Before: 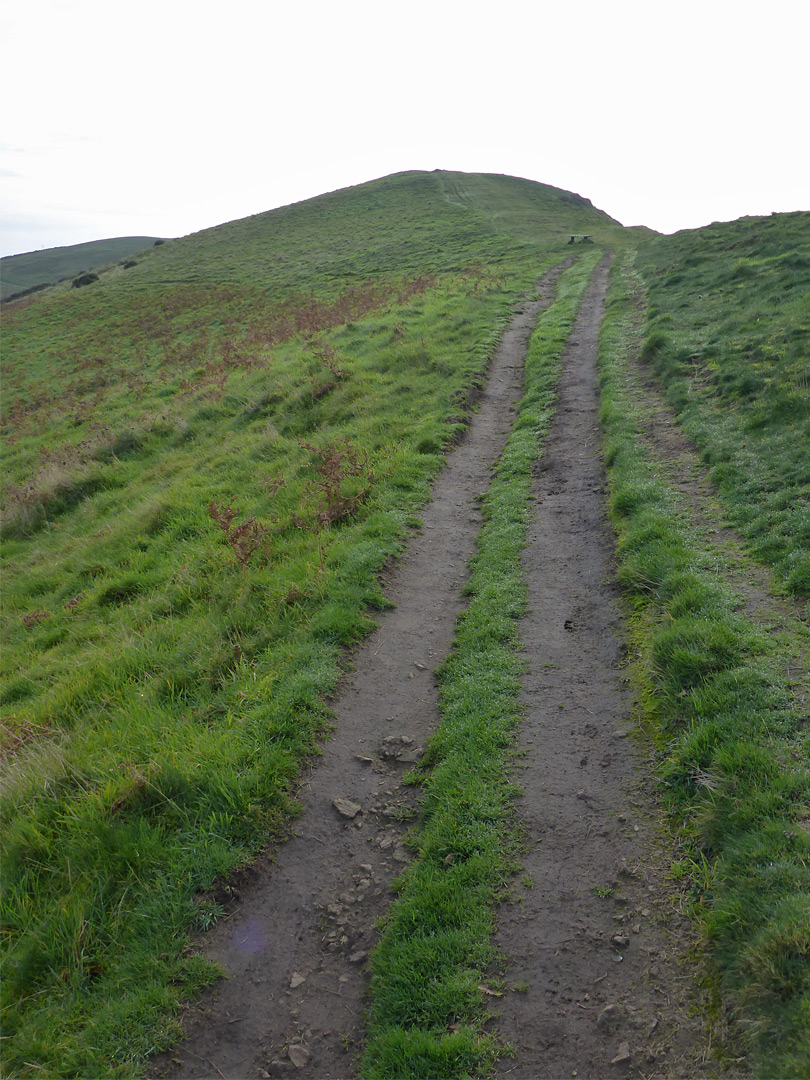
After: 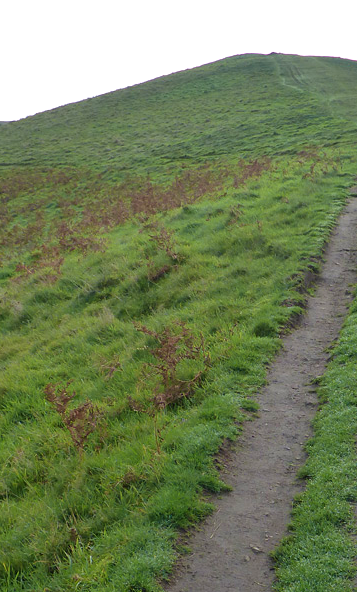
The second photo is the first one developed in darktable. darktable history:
velvia: on, module defaults
crop: left 20.314%, top 10.899%, right 35.565%, bottom 34.208%
levels: levels [0, 0.474, 0.947]
